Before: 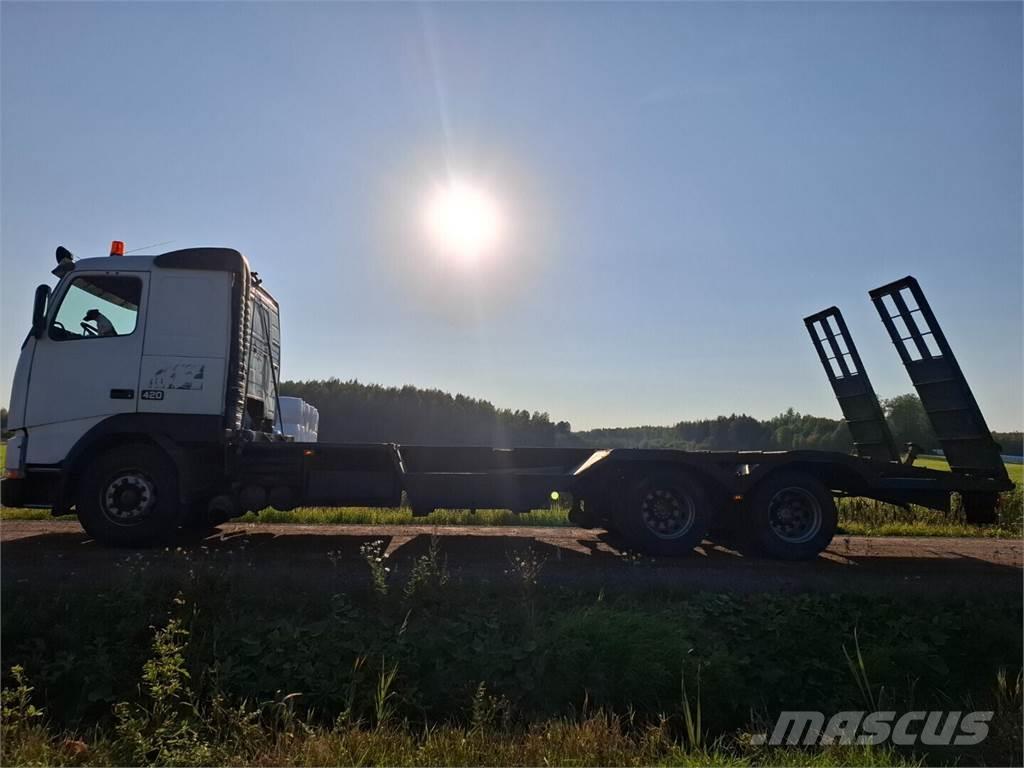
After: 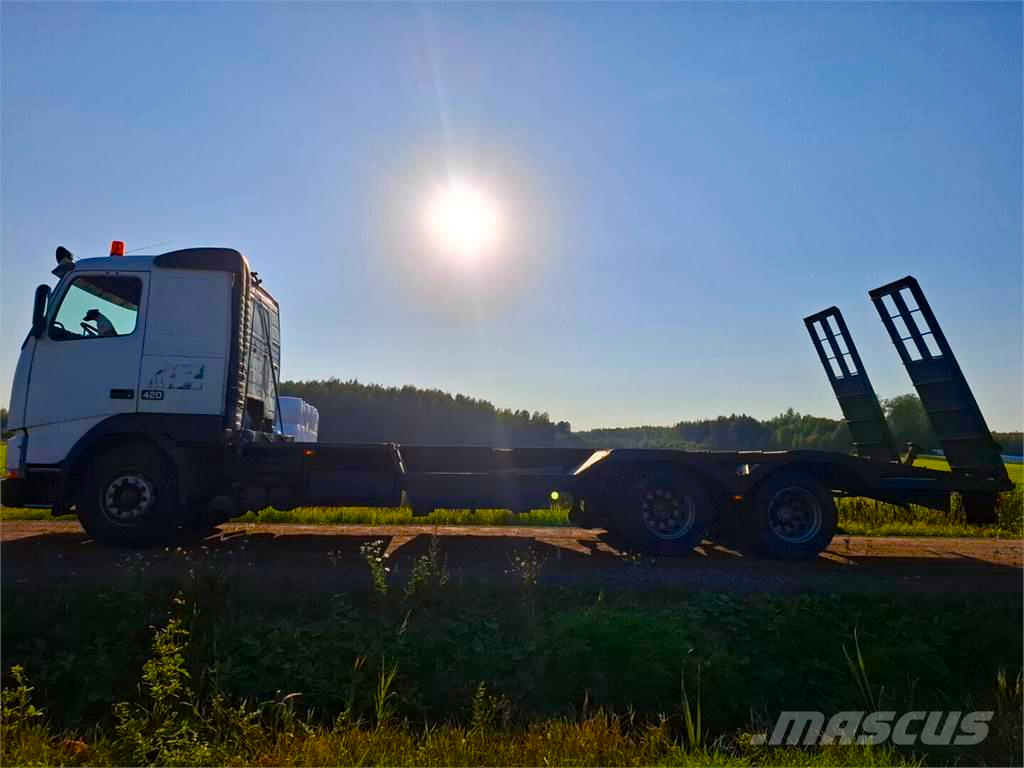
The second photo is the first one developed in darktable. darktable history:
color balance rgb: linear chroma grading › global chroma 25.195%, perceptual saturation grading › global saturation 27.857%, perceptual saturation grading › highlights -25.302%, perceptual saturation grading › mid-tones 25.154%, perceptual saturation grading › shadows 50.156%
